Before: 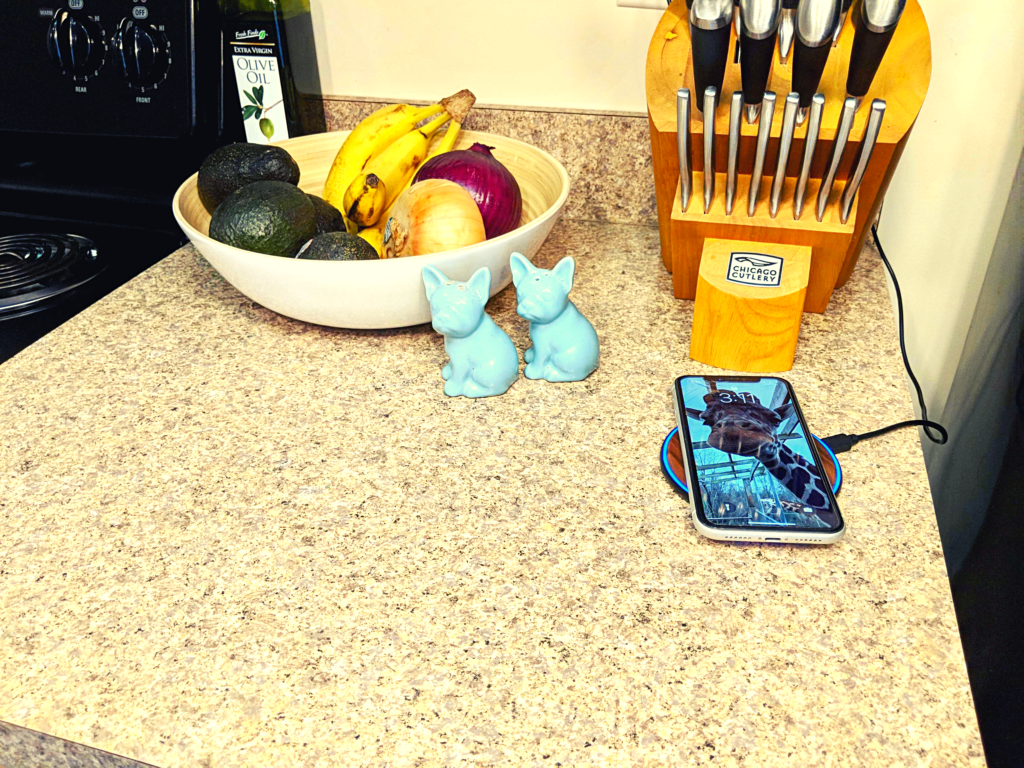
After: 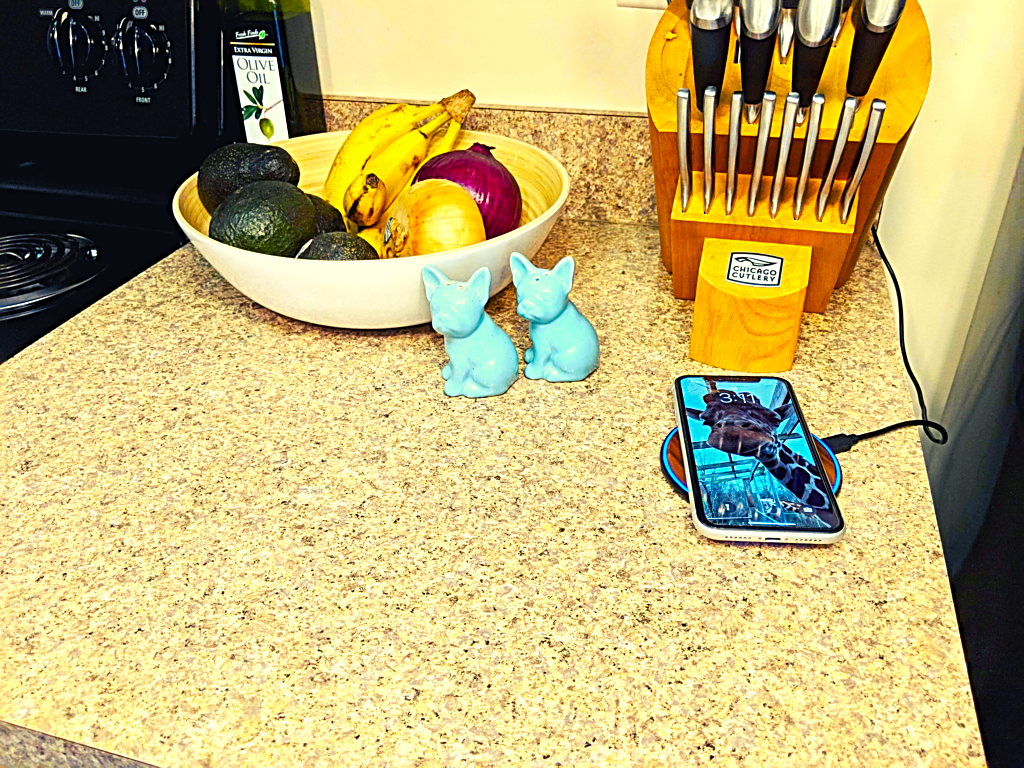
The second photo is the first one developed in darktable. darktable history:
color balance rgb: perceptual saturation grading › global saturation 25%, global vibrance 20%
sharpen: radius 2.767
